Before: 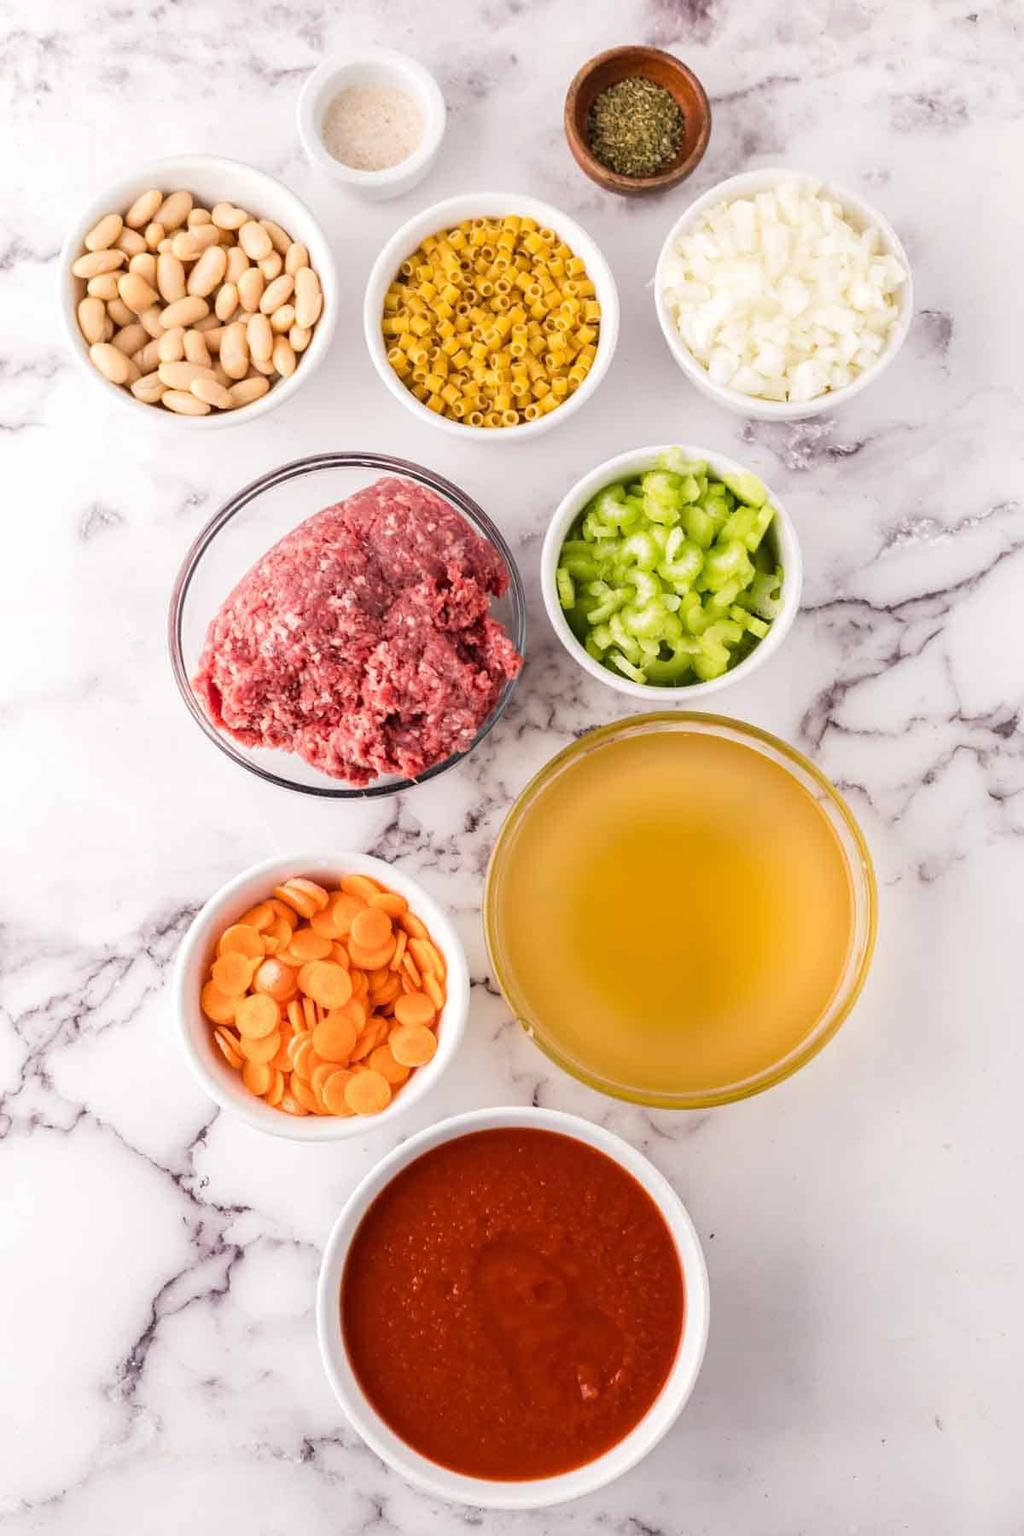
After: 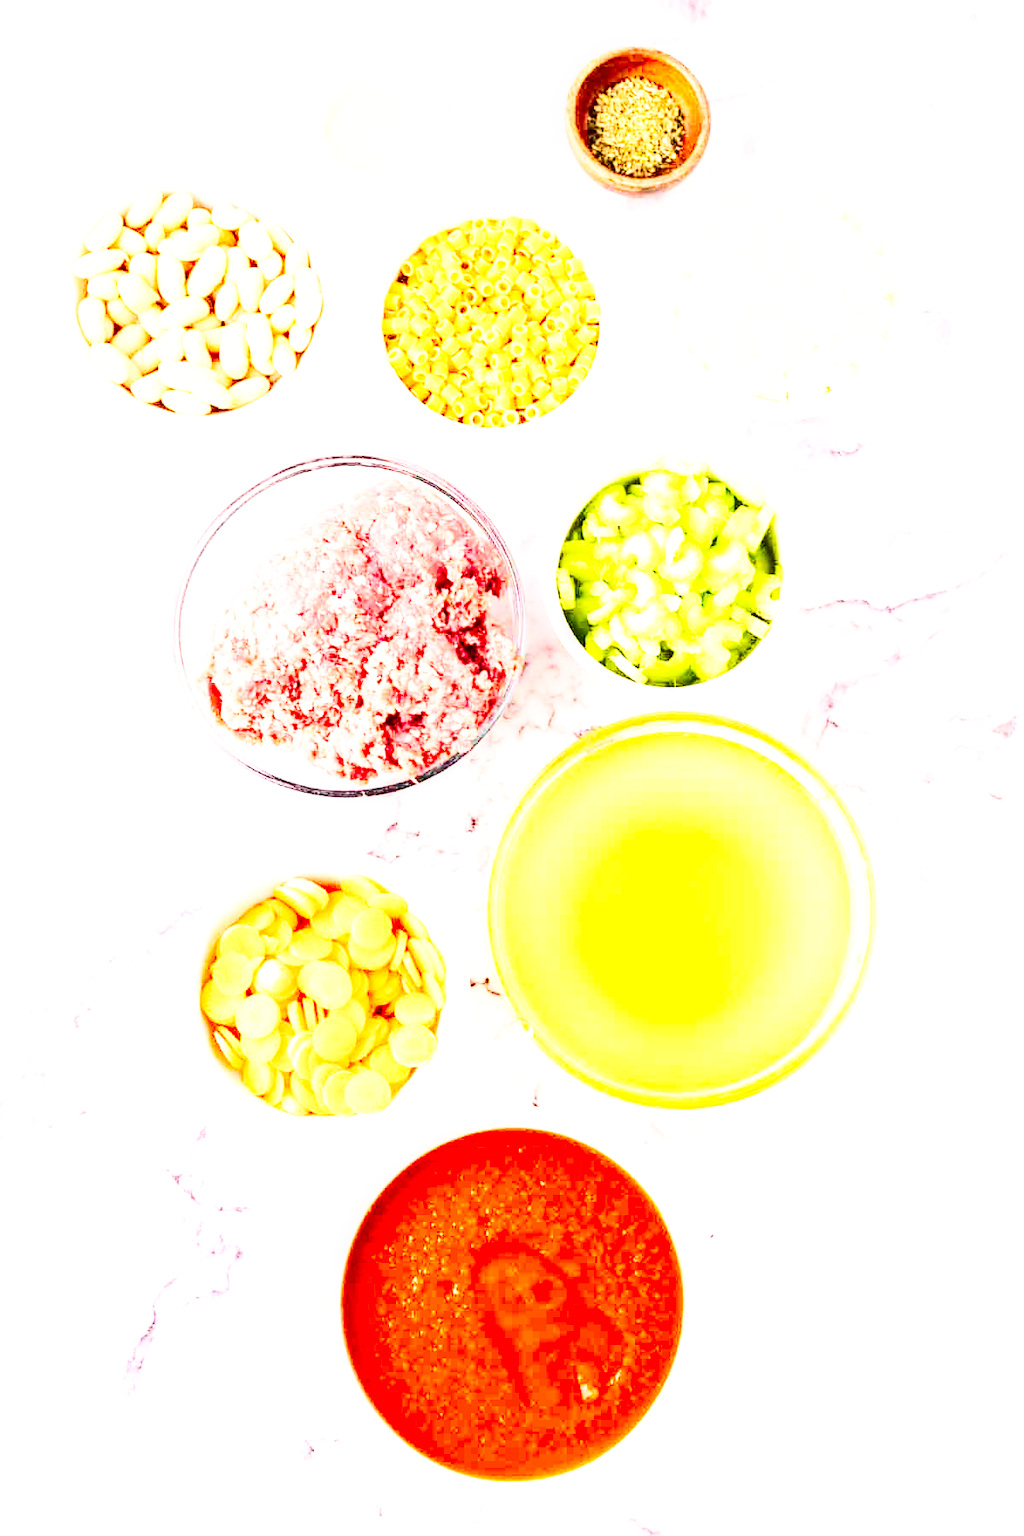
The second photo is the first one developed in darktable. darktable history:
base curve: curves: ch0 [(0, 0.003) (0.001, 0.002) (0.006, 0.004) (0.02, 0.022) (0.048, 0.086) (0.094, 0.234) (0.162, 0.431) (0.258, 0.629) (0.385, 0.8) (0.548, 0.918) (0.751, 0.988) (1, 1)], preserve colors none
exposure: black level correction 0.001, exposure 1.05 EV, compensate exposure bias true, compensate highlight preservation false
contrast brightness saturation: contrast 0.4, brightness 0.05, saturation 0.25
local contrast: on, module defaults
